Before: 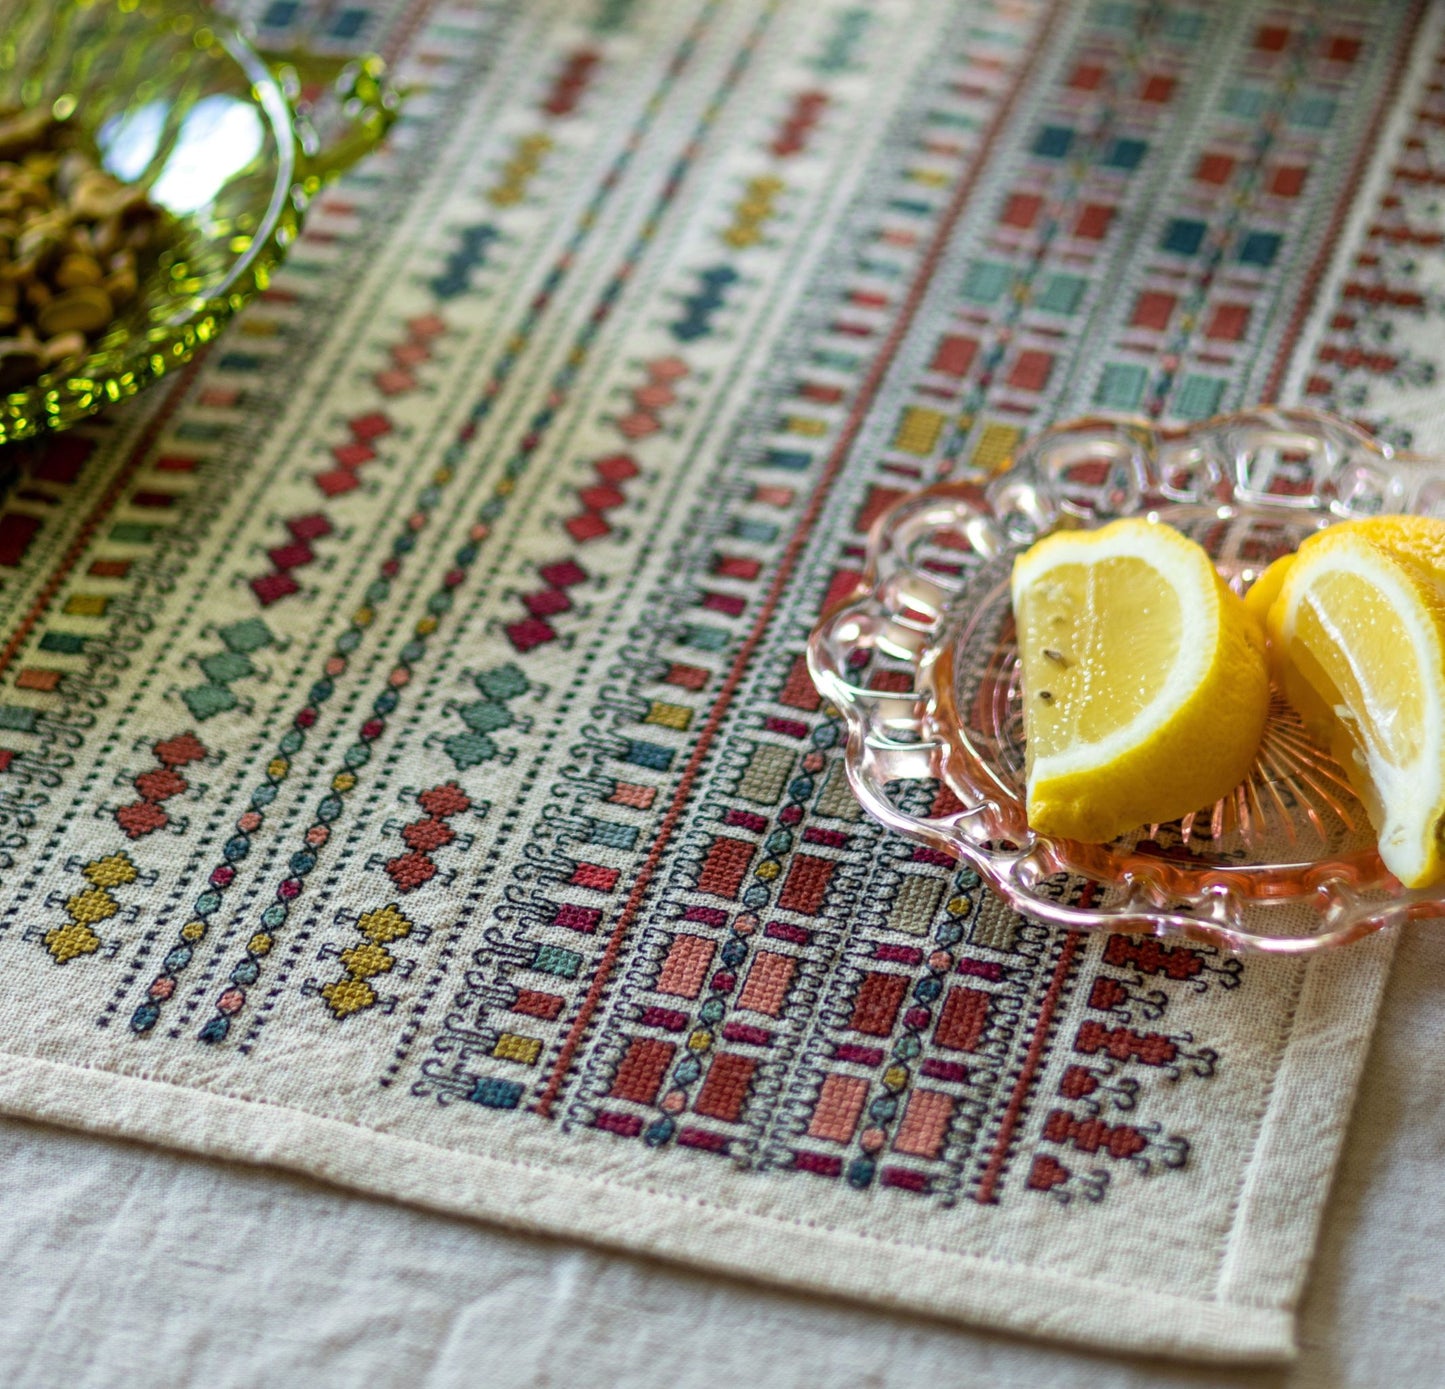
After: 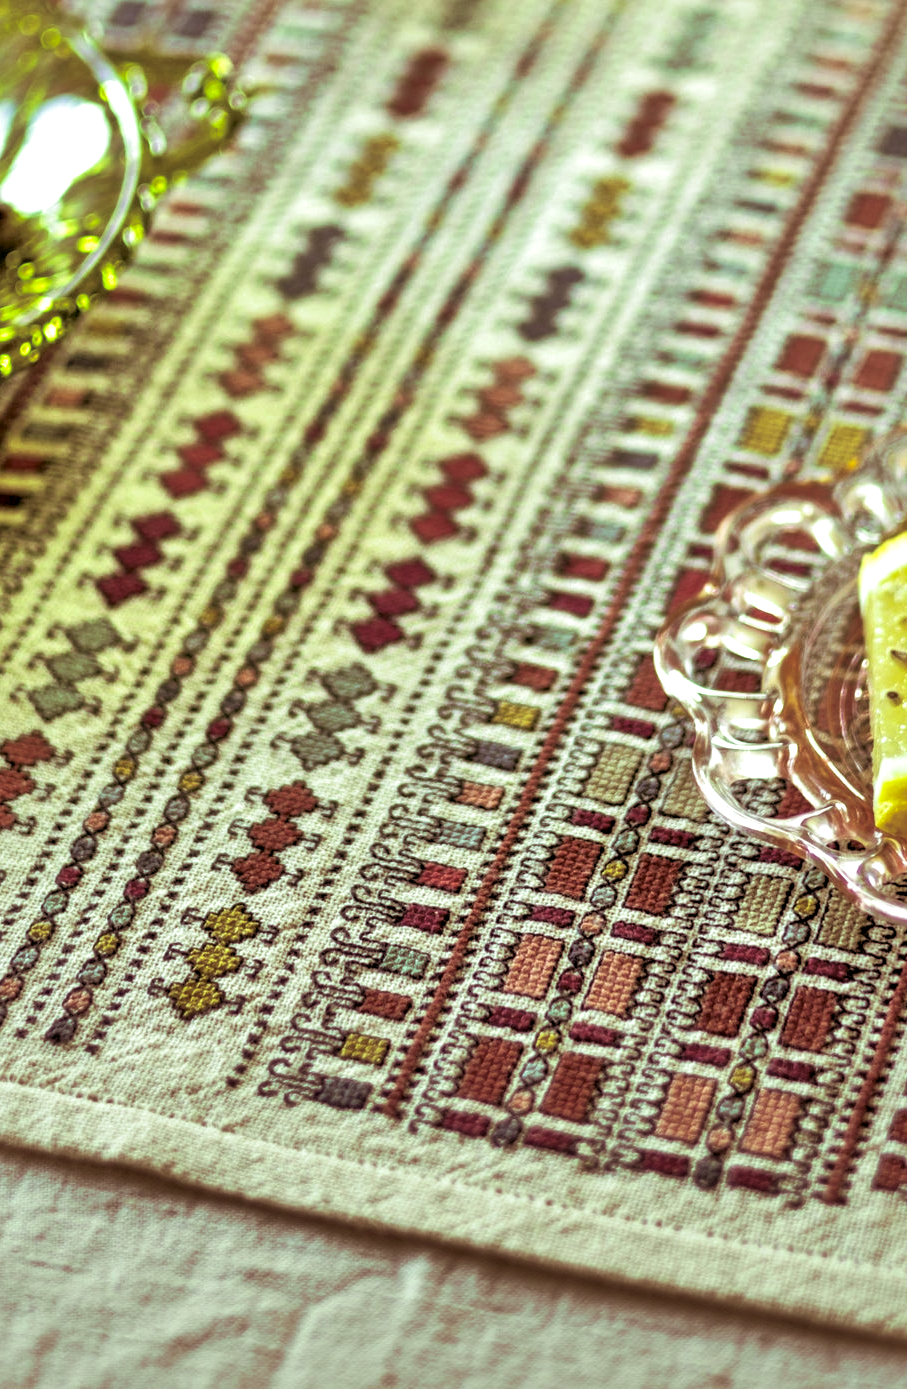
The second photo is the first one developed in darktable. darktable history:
tone equalizer: -7 EV 0.15 EV, -6 EV 0.6 EV, -5 EV 1.15 EV, -4 EV 1.33 EV, -3 EV 1.15 EV, -2 EV 0.6 EV, -1 EV 0.15 EV, mask exposure compensation -0.5 EV
graduated density: rotation -180°, offset 24.95
color correction: highlights a* 8.98, highlights b* 15.09, shadows a* -0.49, shadows b* 26.52
local contrast: mode bilateral grid, contrast 25, coarseness 60, detail 151%, midtone range 0.2
crop: left 10.644%, right 26.528%
color balance: mode lift, gamma, gain (sRGB), lift [0.997, 0.979, 1.021, 1.011], gamma [1, 1.084, 0.916, 0.998], gain [1, 0.87, 1.13, 1.101], contrast 4.55%, contrast fulcrum 38.24%, output saturation 104.09%
split-toning: shadows › saturation 0.41, highlights › saturation 0, compress 33.55%
